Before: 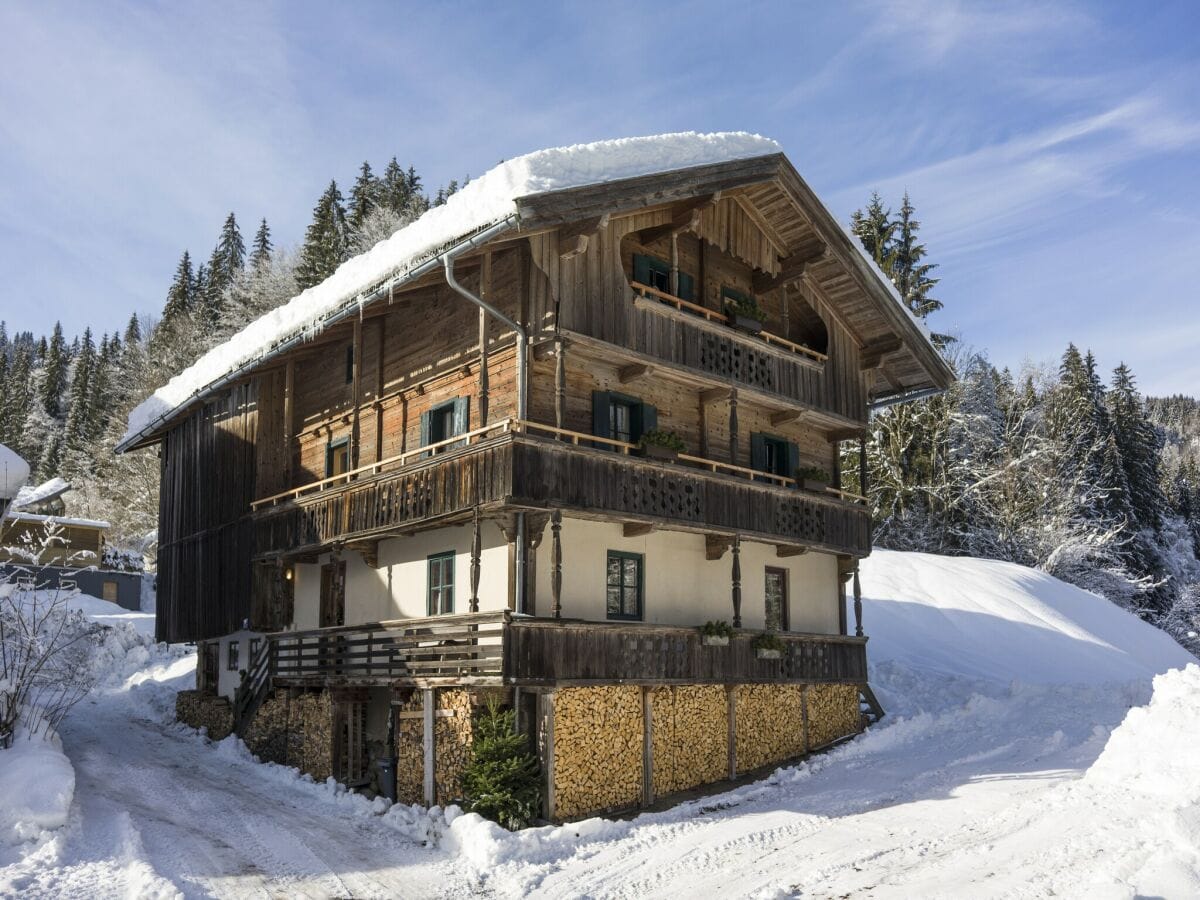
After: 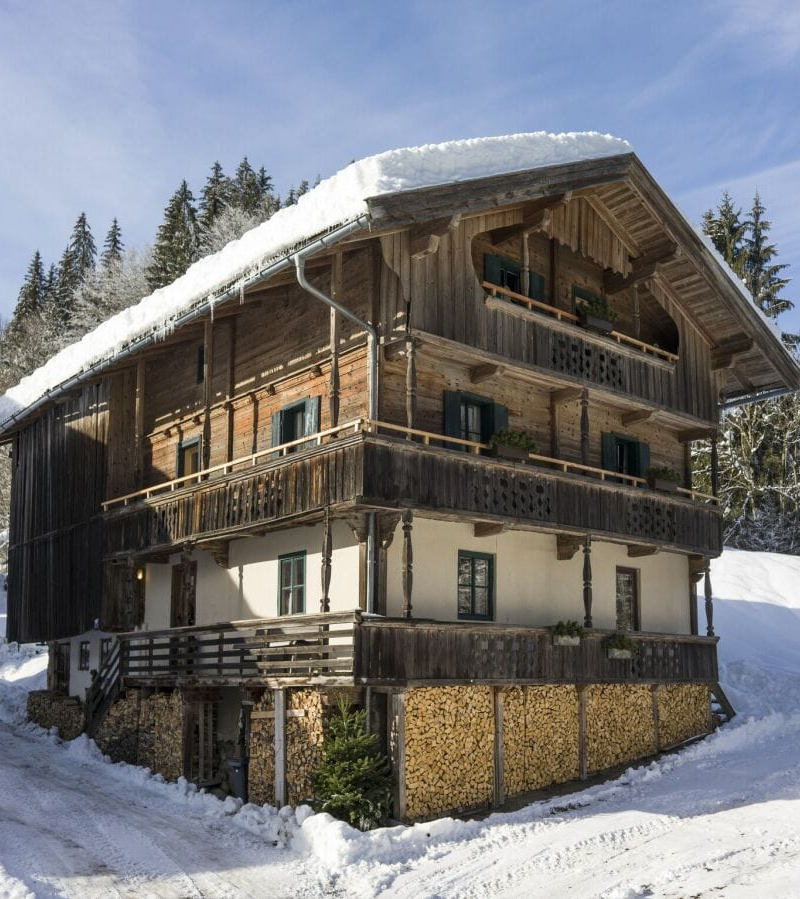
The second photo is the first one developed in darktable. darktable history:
crop and rotate: left 12.437%, right 20.828%
